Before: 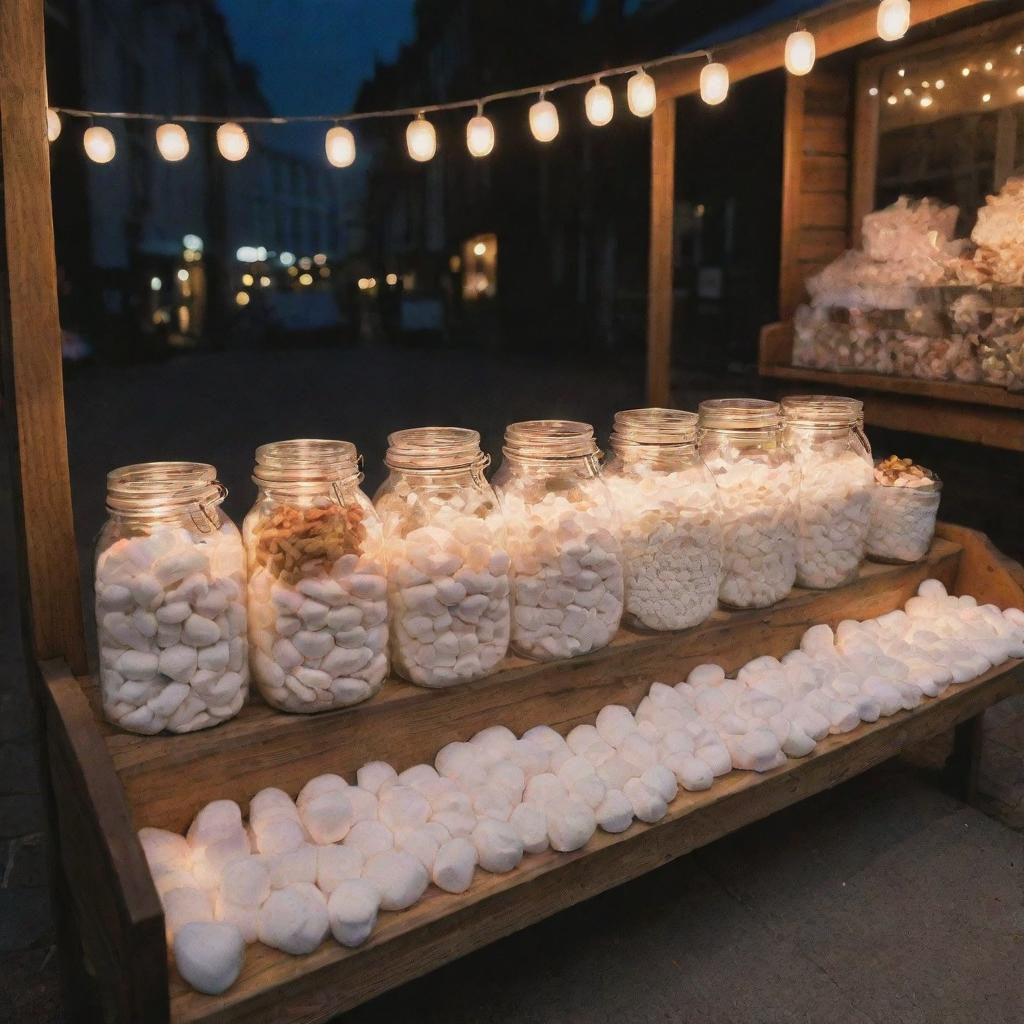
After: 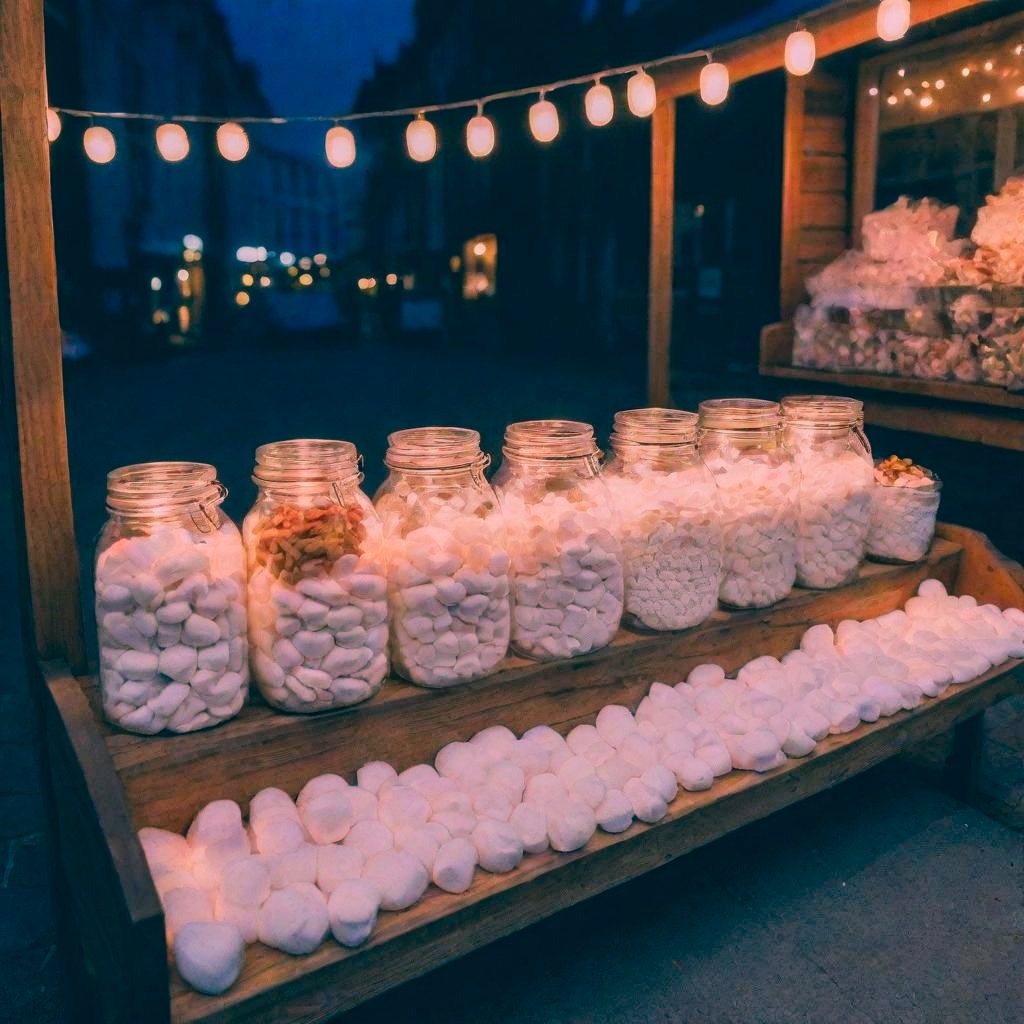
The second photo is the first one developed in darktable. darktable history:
color correction: highlights a* 16.9, highlights b* 0.223, shadows a* -15.35, shadows b* -13.85, saturation 1.5
filmic rgb: black relative exposure -16 EV, white relative exposure 6.13 EV, hardness 5.24, iterations of high-quality reconstruction 0, contrast in shadows safe
local contrast: detail 130%
